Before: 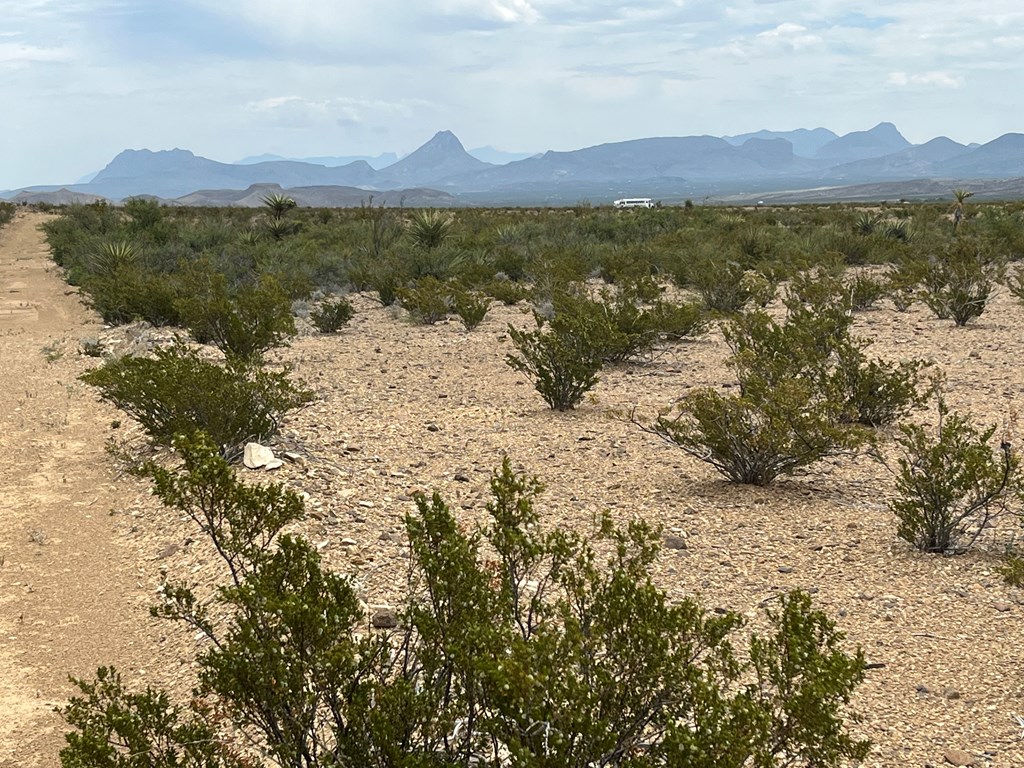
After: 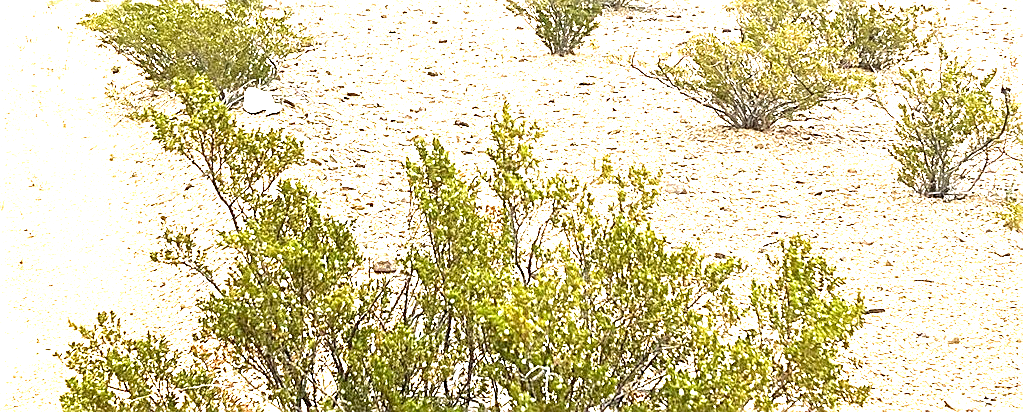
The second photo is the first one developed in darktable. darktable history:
sharpen: on, module defaults
exposure: exposure 3 EV, compensate highlight preservation false
crop and rotate: top 46.237%
